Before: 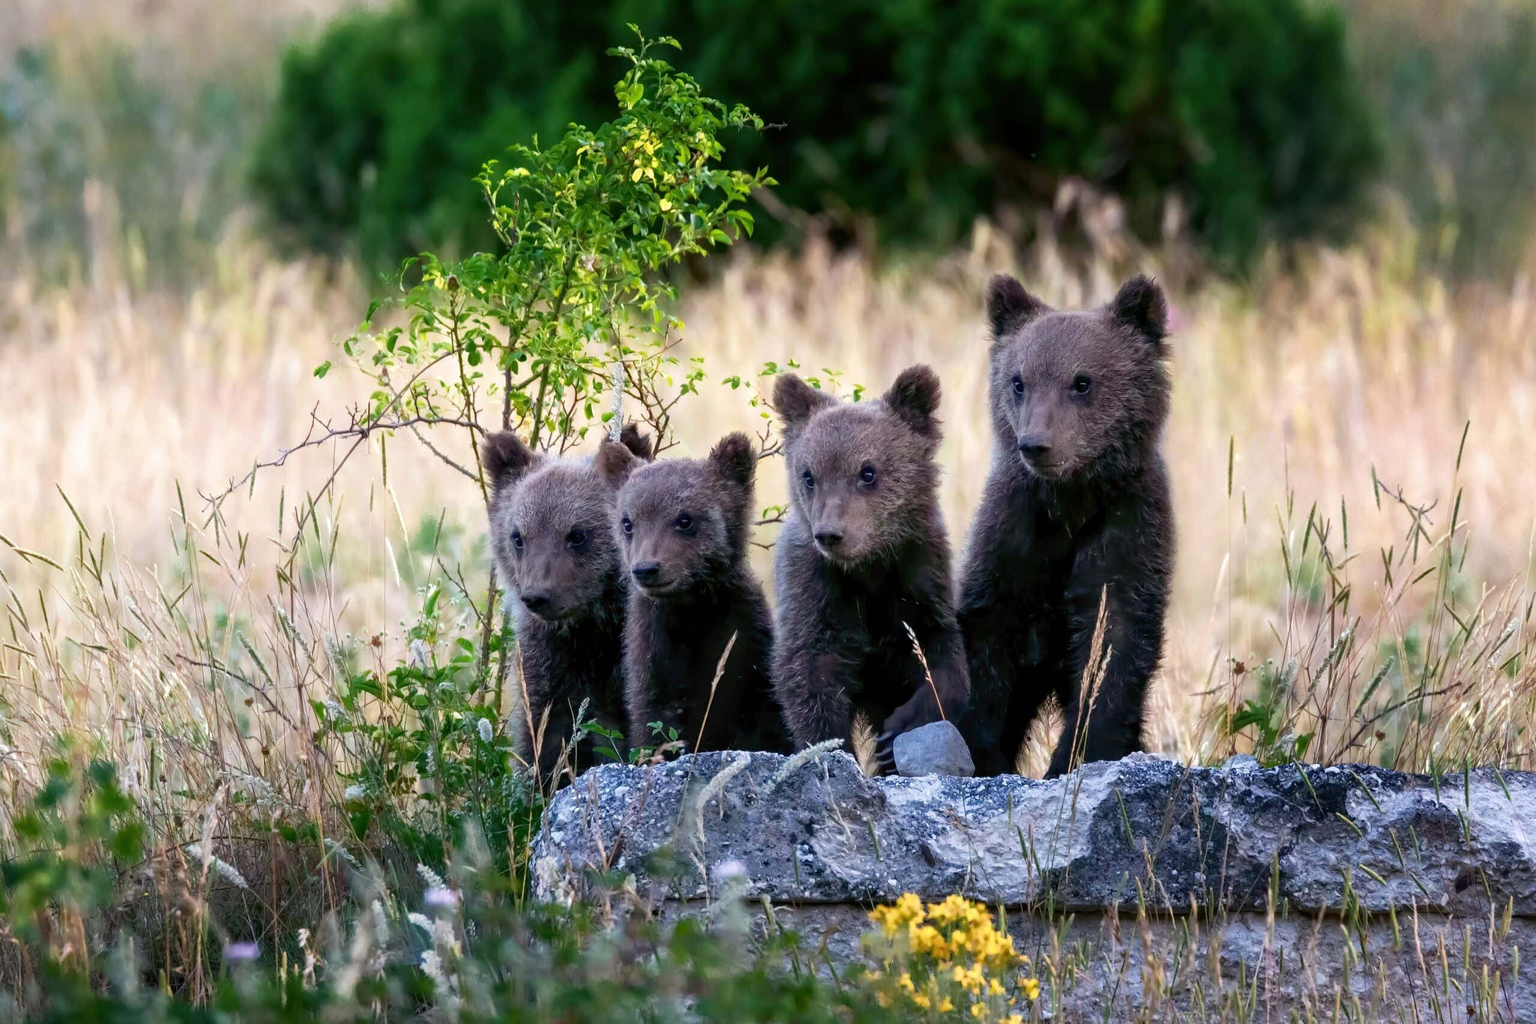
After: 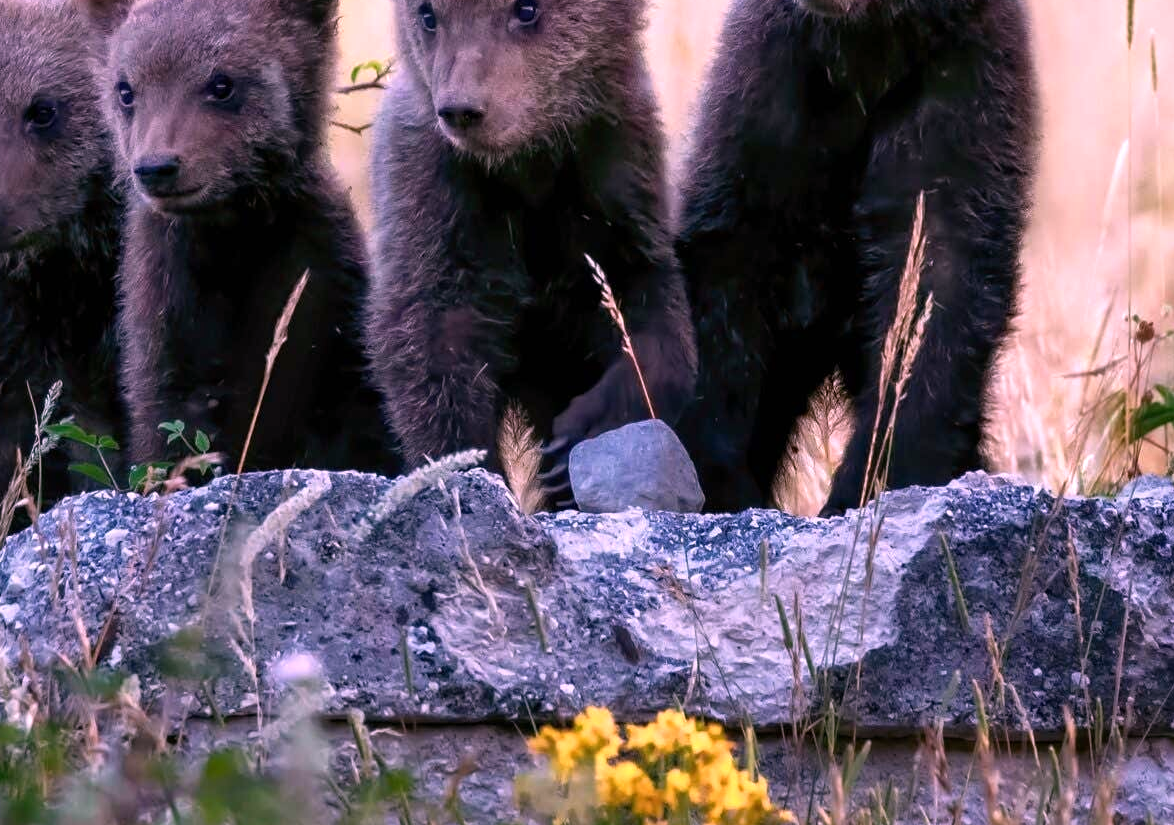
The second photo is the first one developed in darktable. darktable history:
base curve: curves: ch0 [(0, 0) (0.303, 0.277) (1, 1)]
white balance: red 1.188, blue 1.11
crop: left 35.976%, top 45.819%, right 18.162%, bottom 5.807%
